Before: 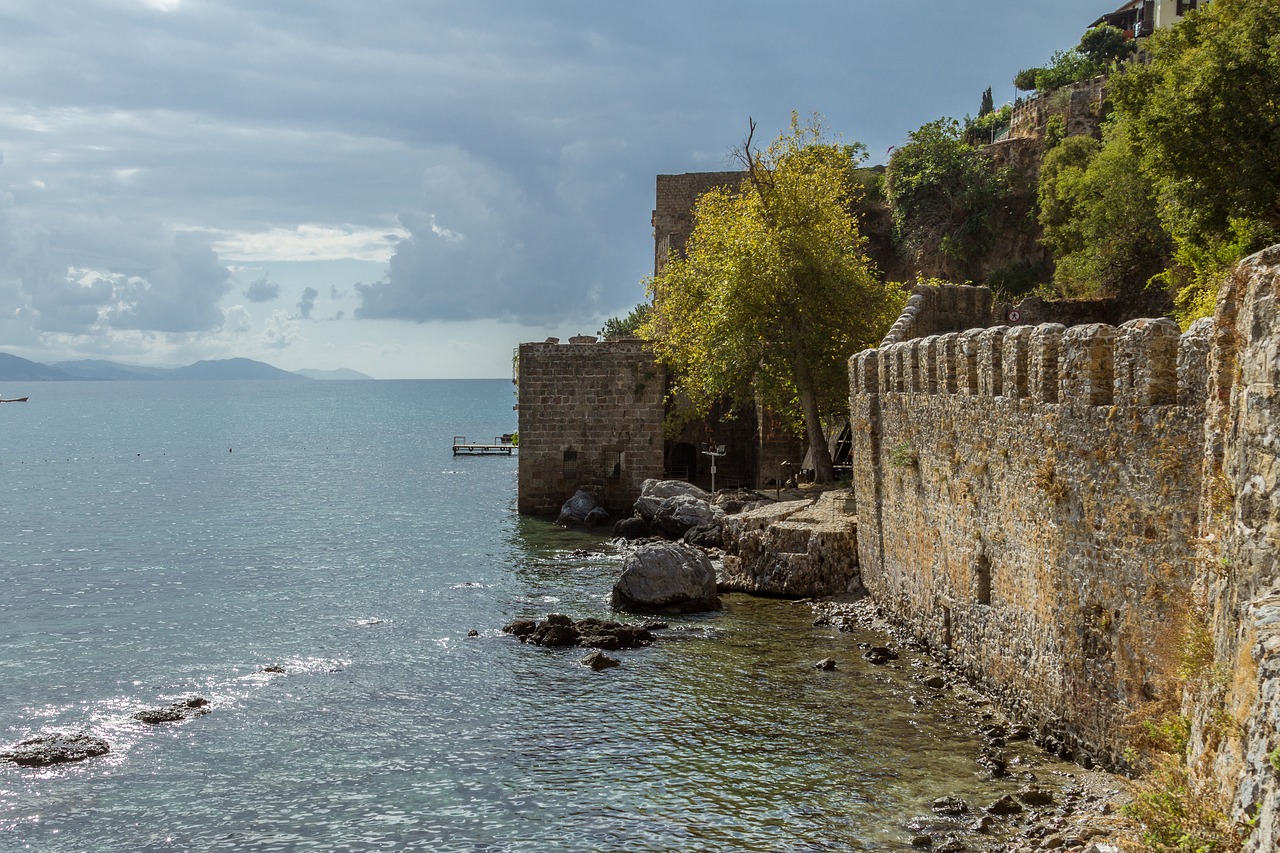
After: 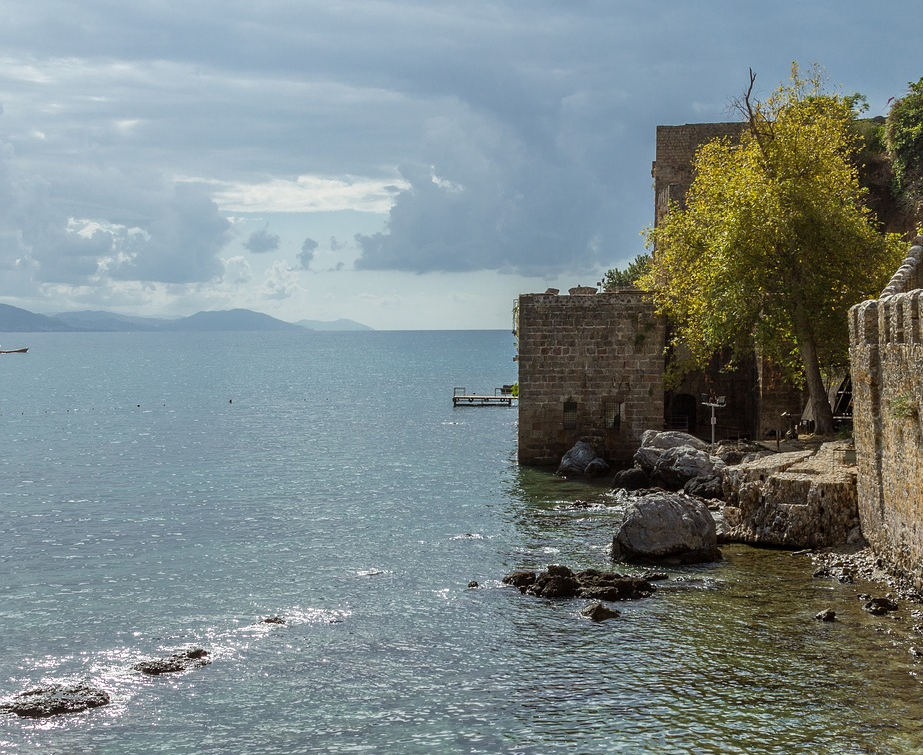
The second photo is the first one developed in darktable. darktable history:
crop: top 5.769%, right 27.844%, bottom 5.609%
